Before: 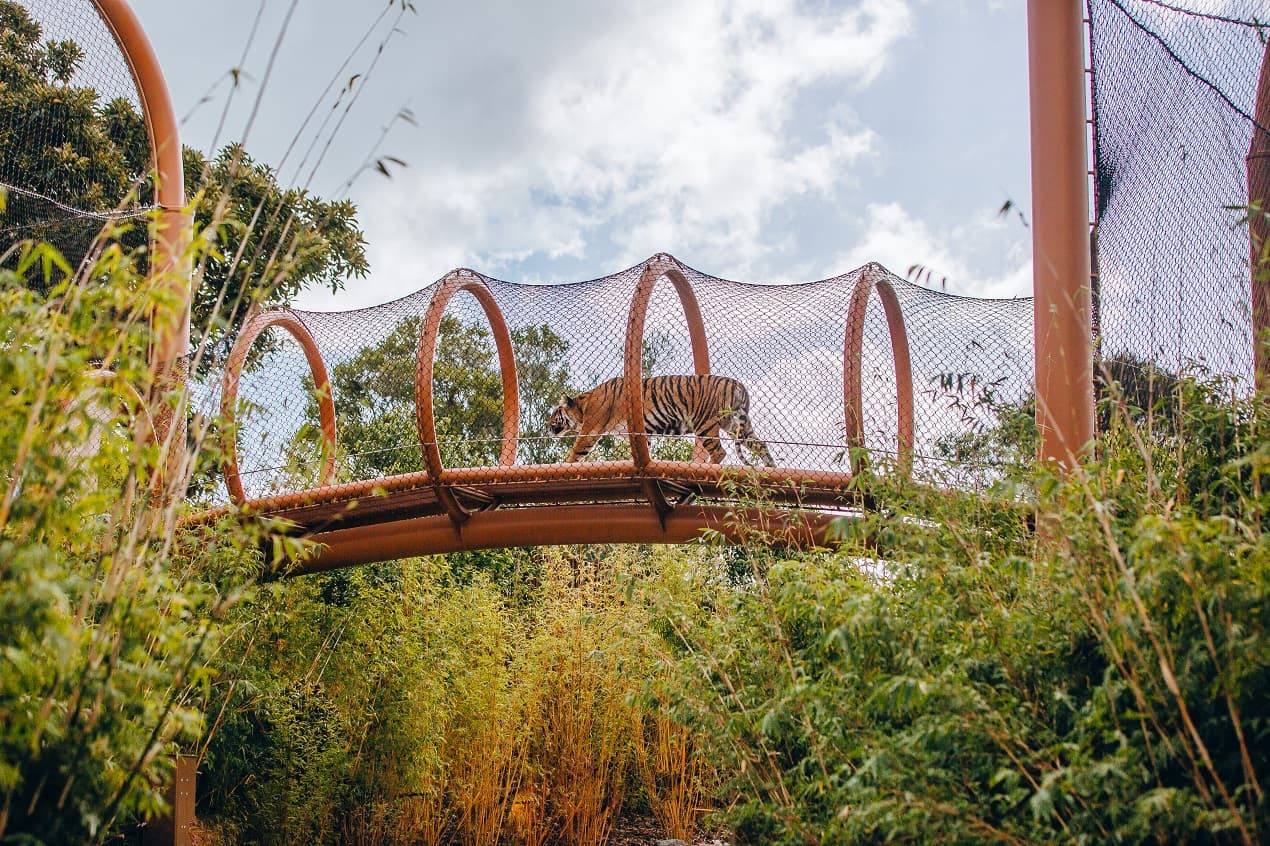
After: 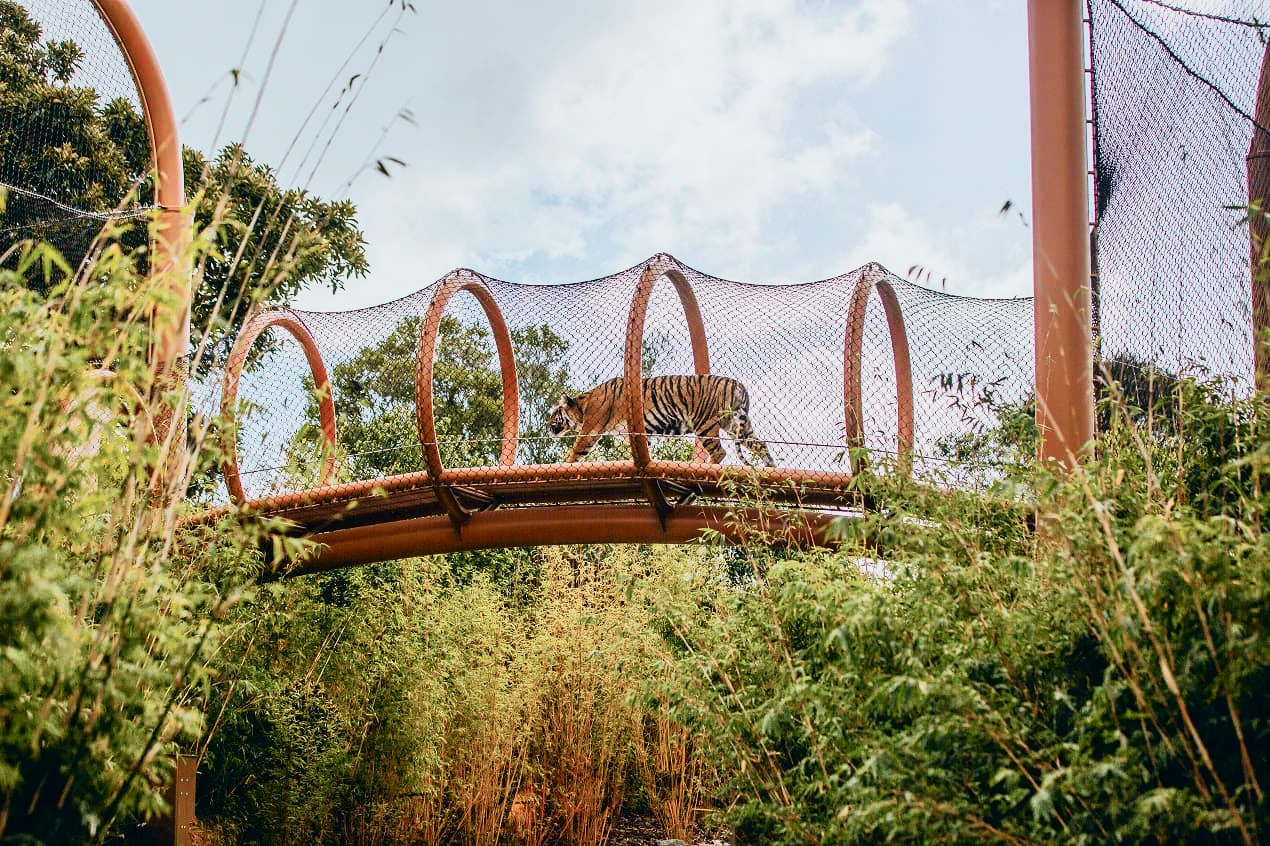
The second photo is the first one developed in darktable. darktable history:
tone curve: curves: ch0 [(0, 0.008) (0.081, 0.044) (0.177, 0.123) (0.283, 0.253) (0.427, 0.441) (0.495, 0.524) (0.661, 0.756) (0.796, 0.859) (1, 0.951)]; ch1 [(0, 0) (0.161, 0.092) (0.35, 0.33) (0.392, 0.392) (0.427, 0.426) (0.479, 0.472) (0.505, 0.5) (0.521, 0.519) (0.567, 0.556) (0.583, 0.588) (0.625, 0.627) (0.678, 0.733) (1, 1)]; ch2 [(0, 0) (0.346, 0.362) (0.404, 0.427) (0.502, 0.499) (0.523, 0.522) (0.544, 0.561) (0.58, 0.59) (0.629, 0.642) (0.717, 0.678) (1, 1)], color space Lab, independent channels, preserve colors none
